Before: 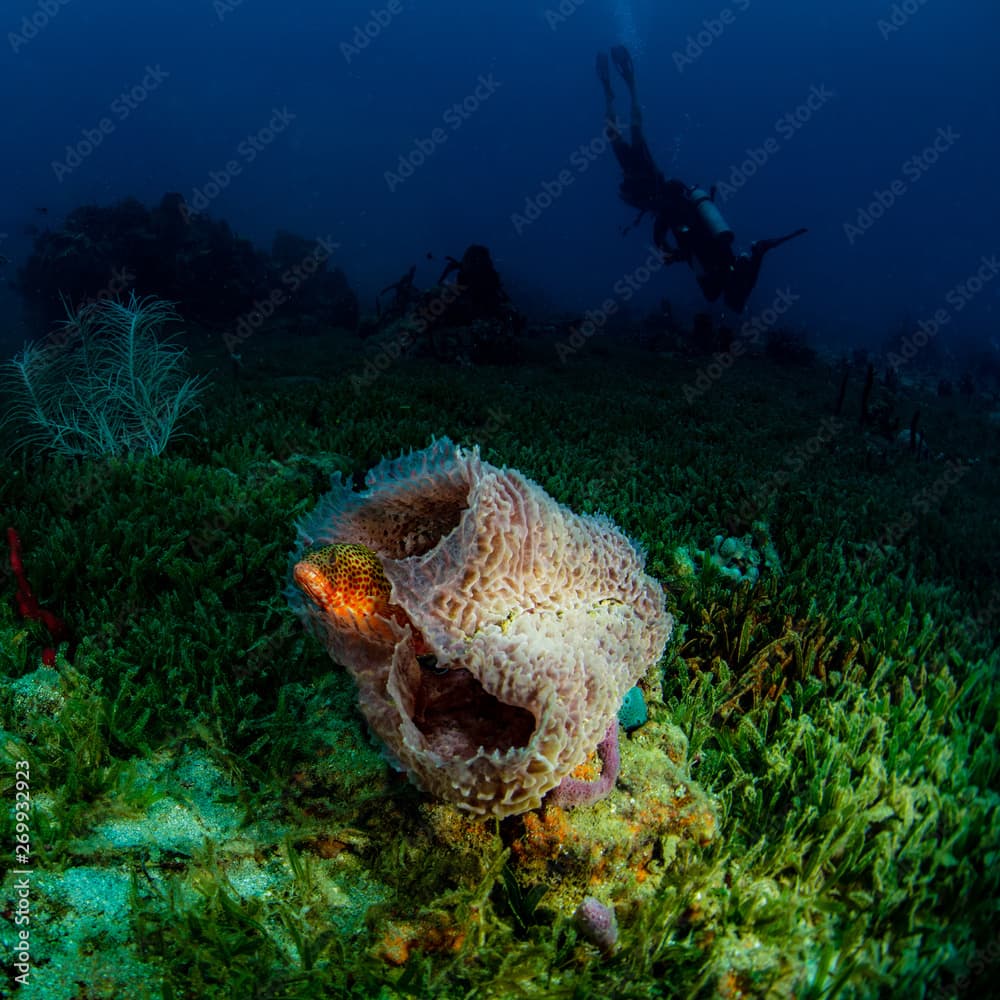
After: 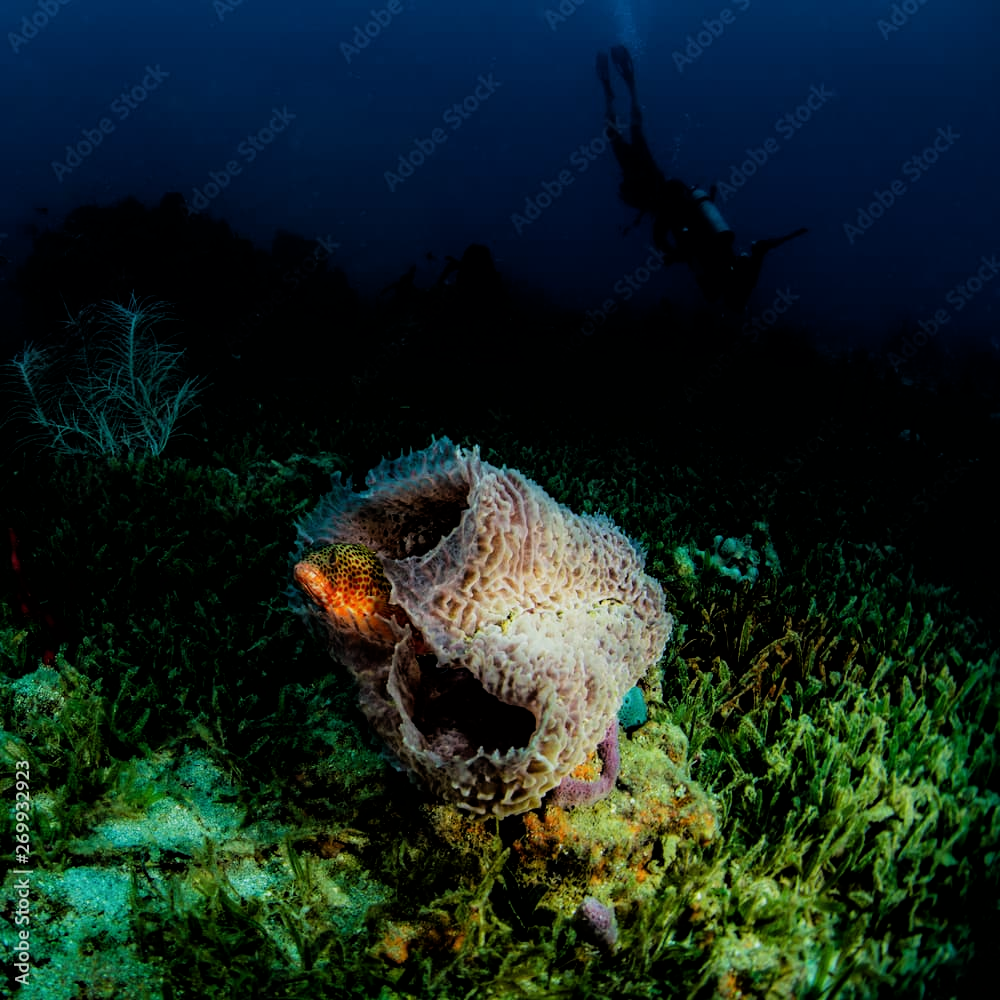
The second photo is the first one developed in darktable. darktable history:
filmic rgb: black relative exposure -5.05 EV, white relative exposure 3.2 EV, threshold 3 EV, hardness 3.44, contrast 1.2, highlights saturation mix -30.18%, iterations of high-quality reconstruction 0, enable highlight reconstruction true
